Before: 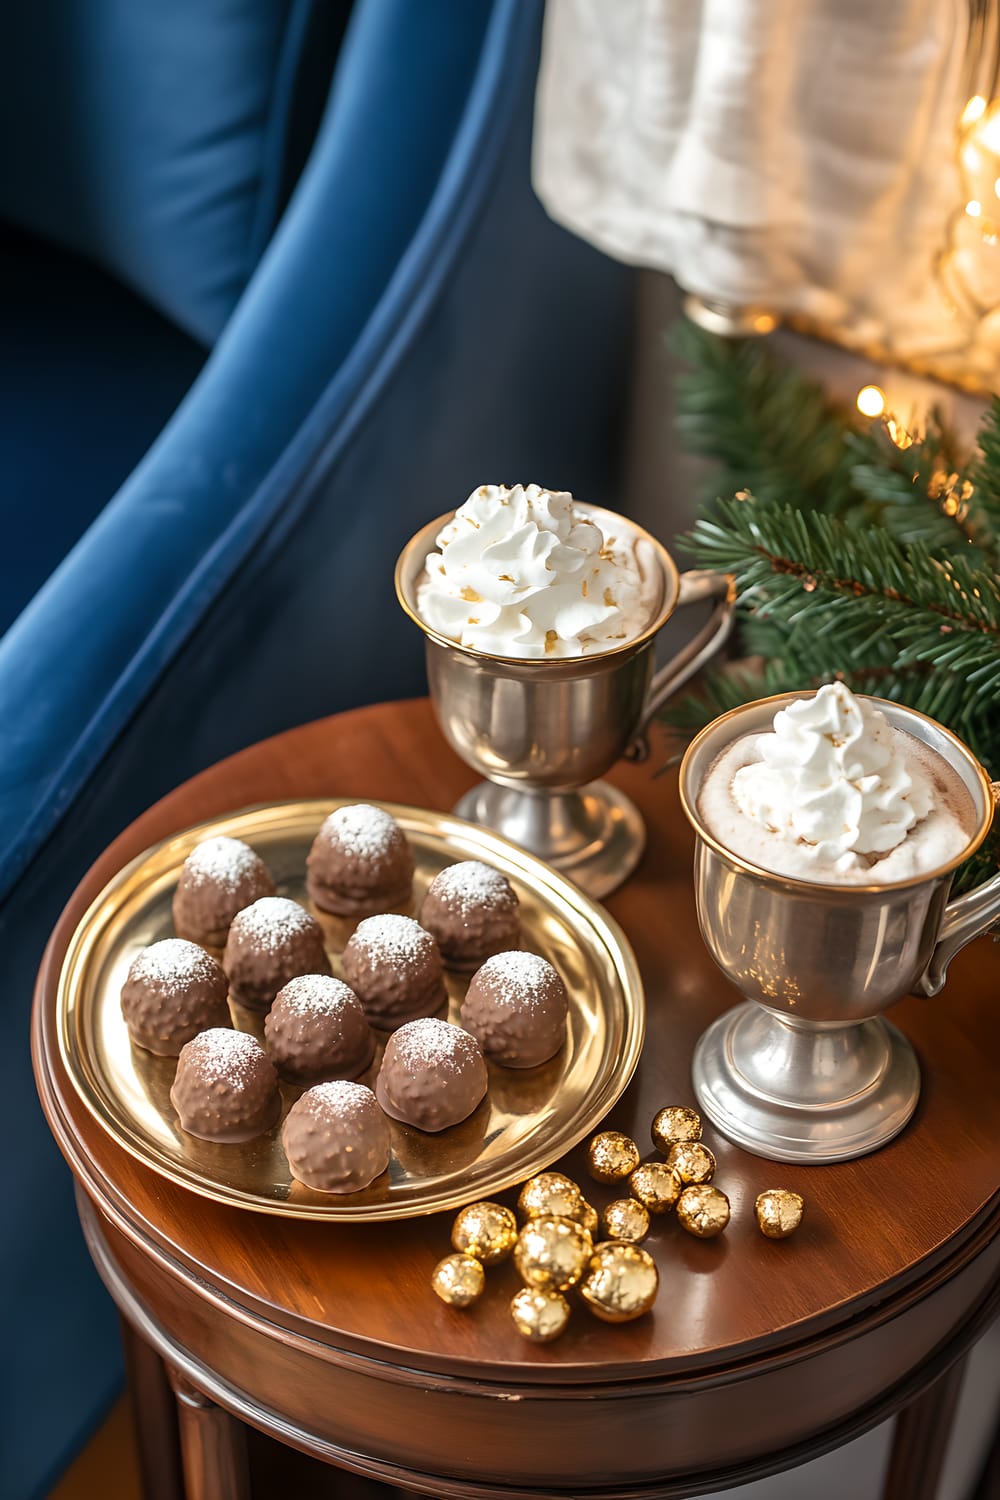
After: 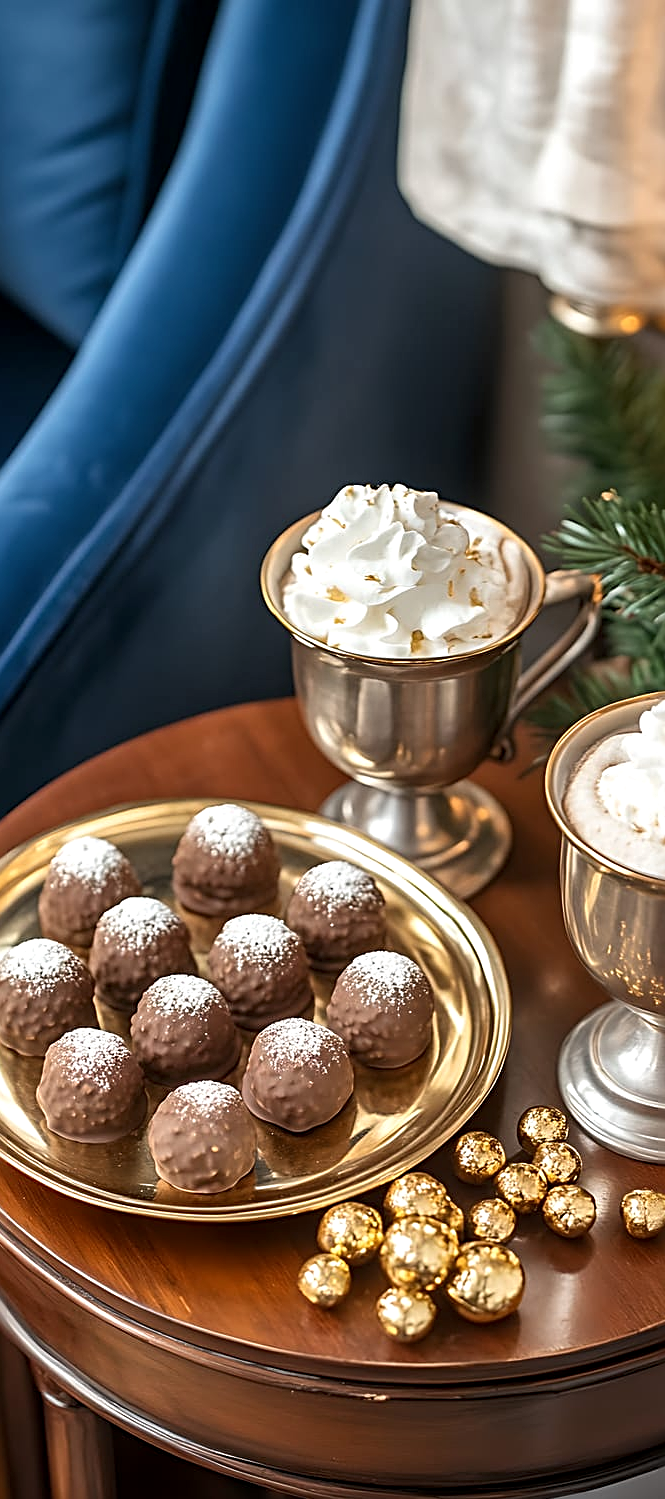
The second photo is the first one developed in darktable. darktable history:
sharpen: radius 2.531, amount 0.631
crop and rotate: left 13.472%, right 19.933%
local contrast: highlights 105%, shadows 101%, detail 120%, midtone range 0.2
